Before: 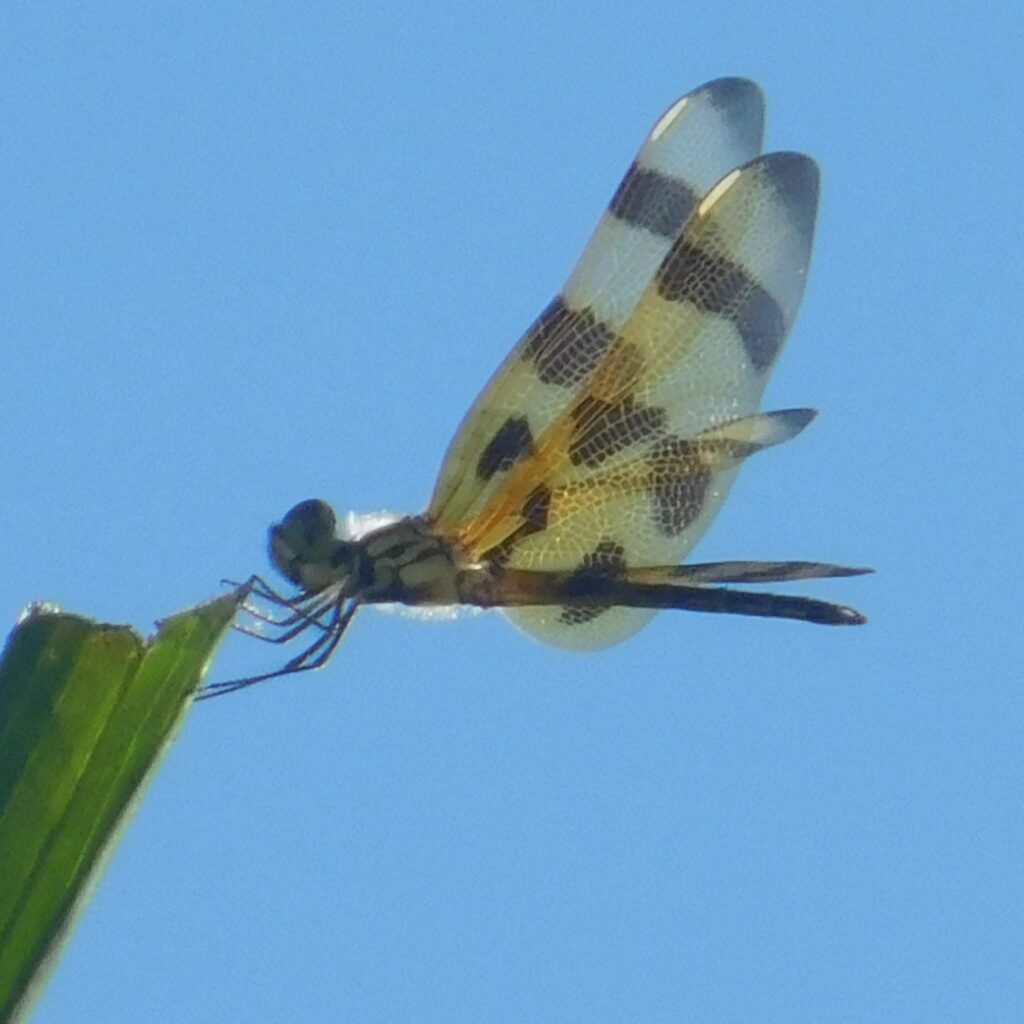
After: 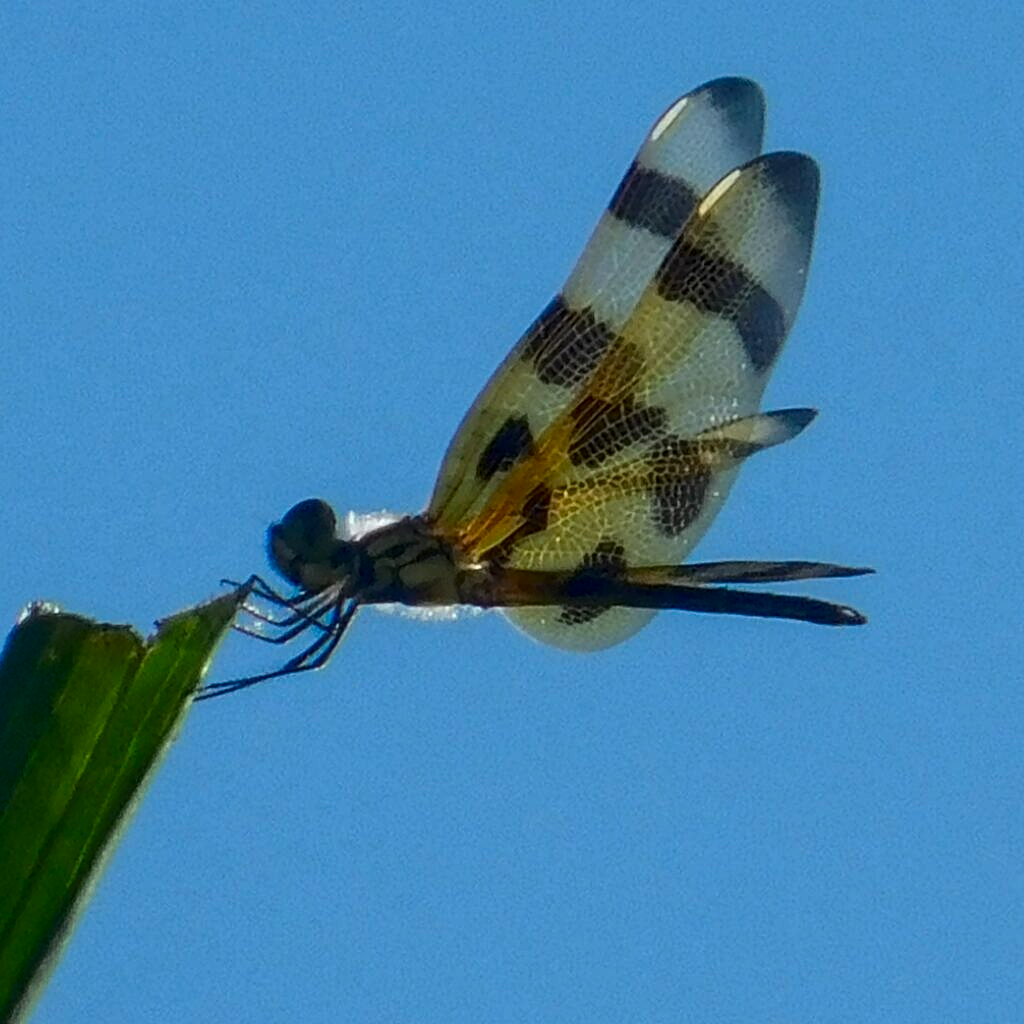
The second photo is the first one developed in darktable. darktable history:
contrast brightness saturation: contrast 0.1, brightness -0.26, saturation 0.14
sharpen: on, module defaults
local contrast: on, module defaults
